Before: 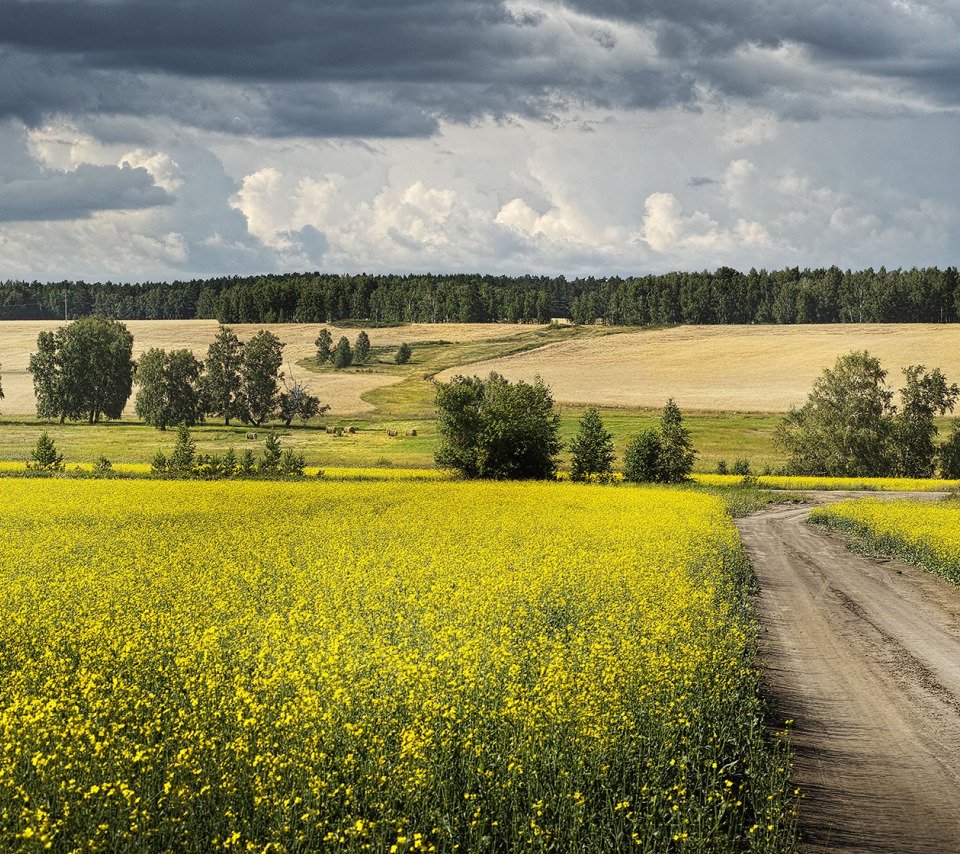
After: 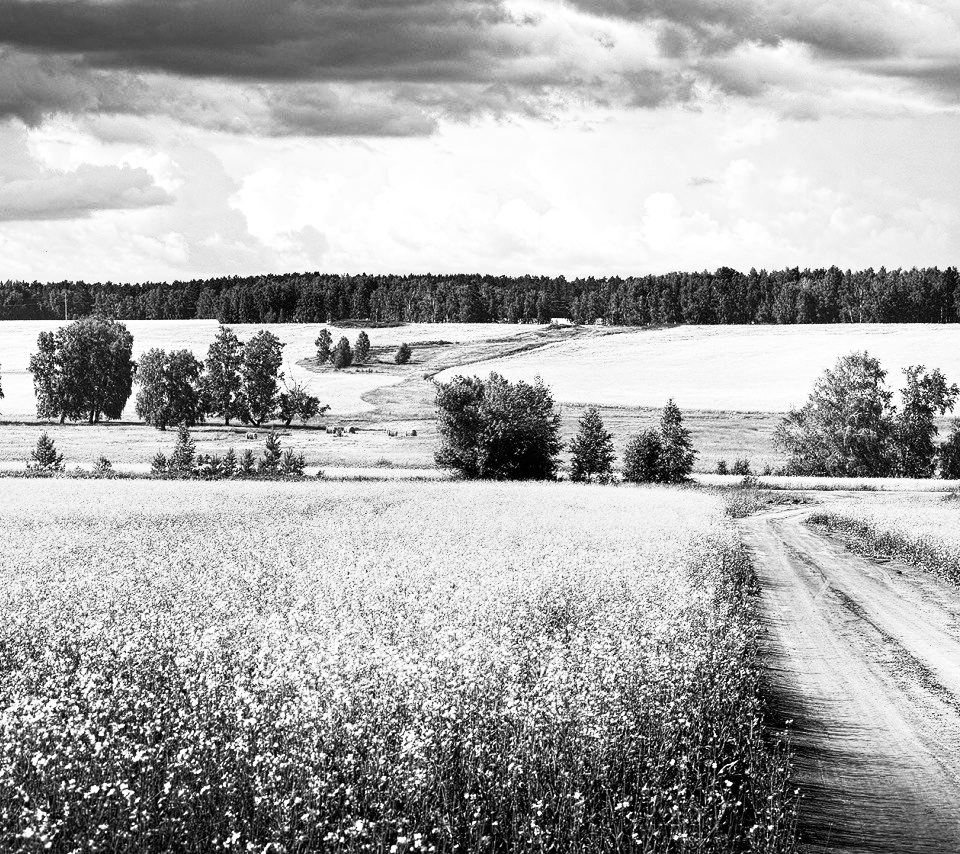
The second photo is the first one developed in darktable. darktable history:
base curve: curves: ch0 [(0, 0) (0.005, 0.002) (0.193, 0.295) (0.399, 0.664) (0.75, 0.928) (1, 1)]
tone equalizer: -8 EV -0.75 EV, -7 EV -0.7 EV, -6 EV -0.6 EV, -5 EV -0.4 EV, -3 EV 0.4 EV, -2 EV 0.6 EV, -1 EV 0.7 EV, +0 EV 0.75 EV, edges refinement/feathering 500, mask exposure compensation -1.57 EV, preserve details no
monochrome: on, module defaults
